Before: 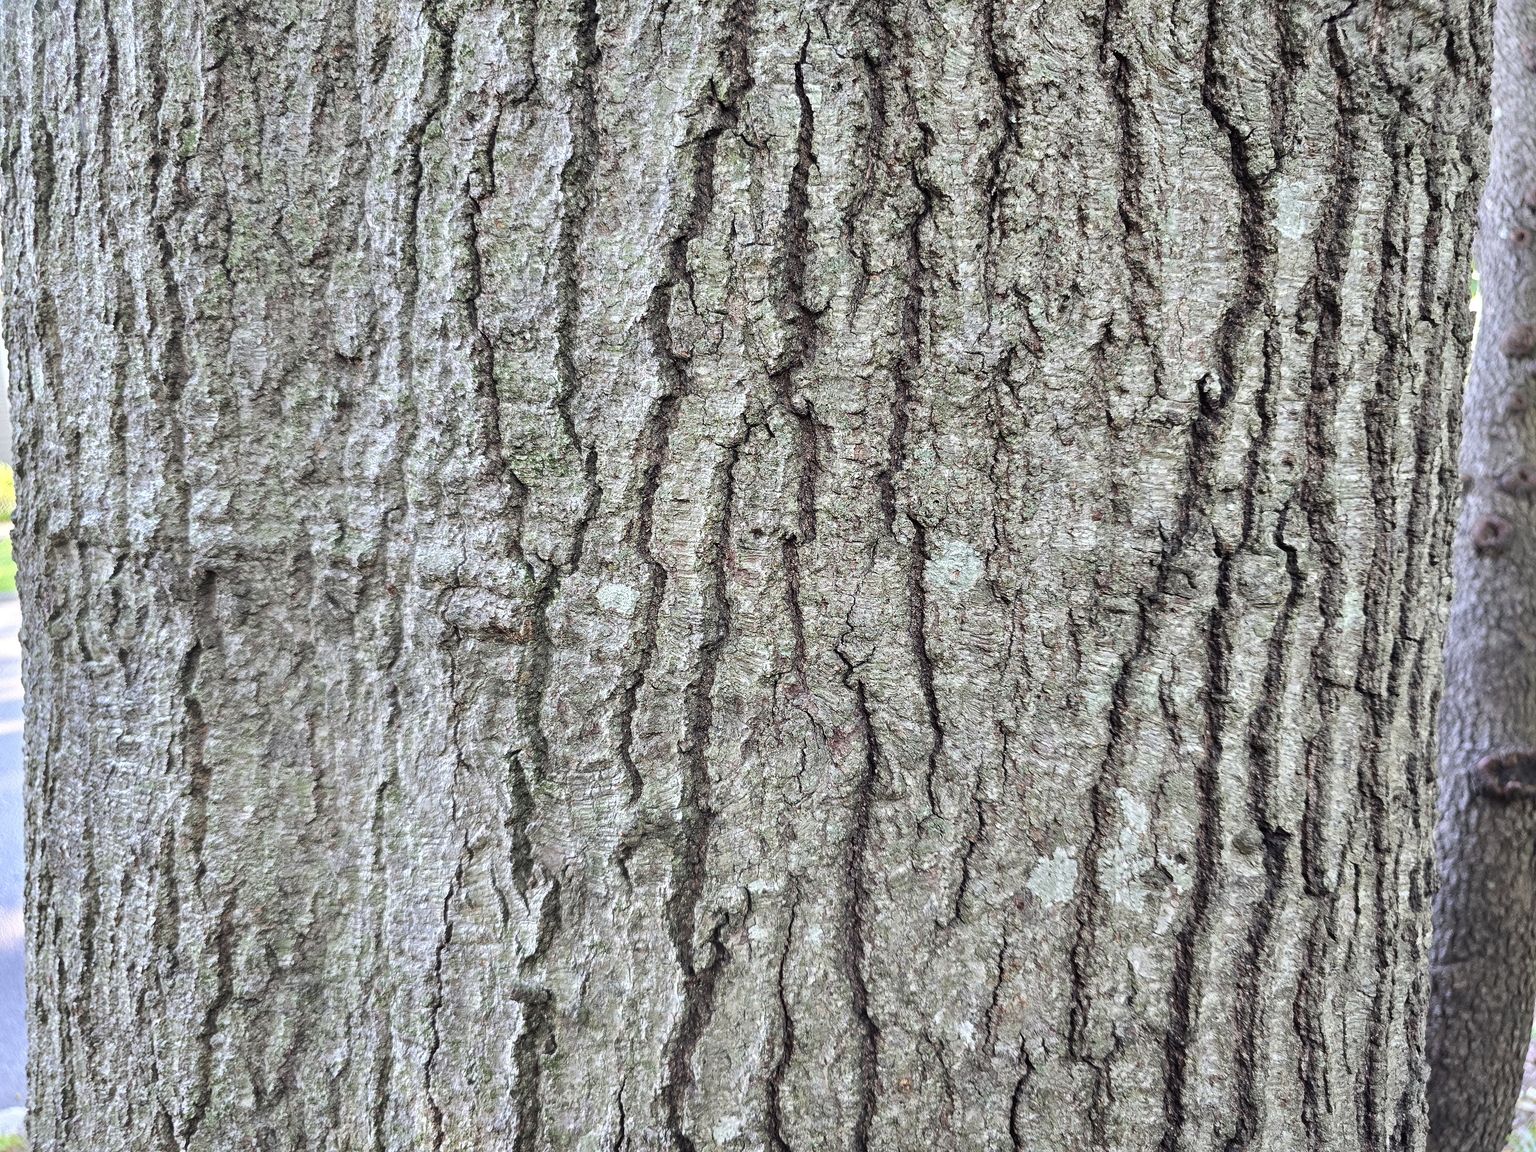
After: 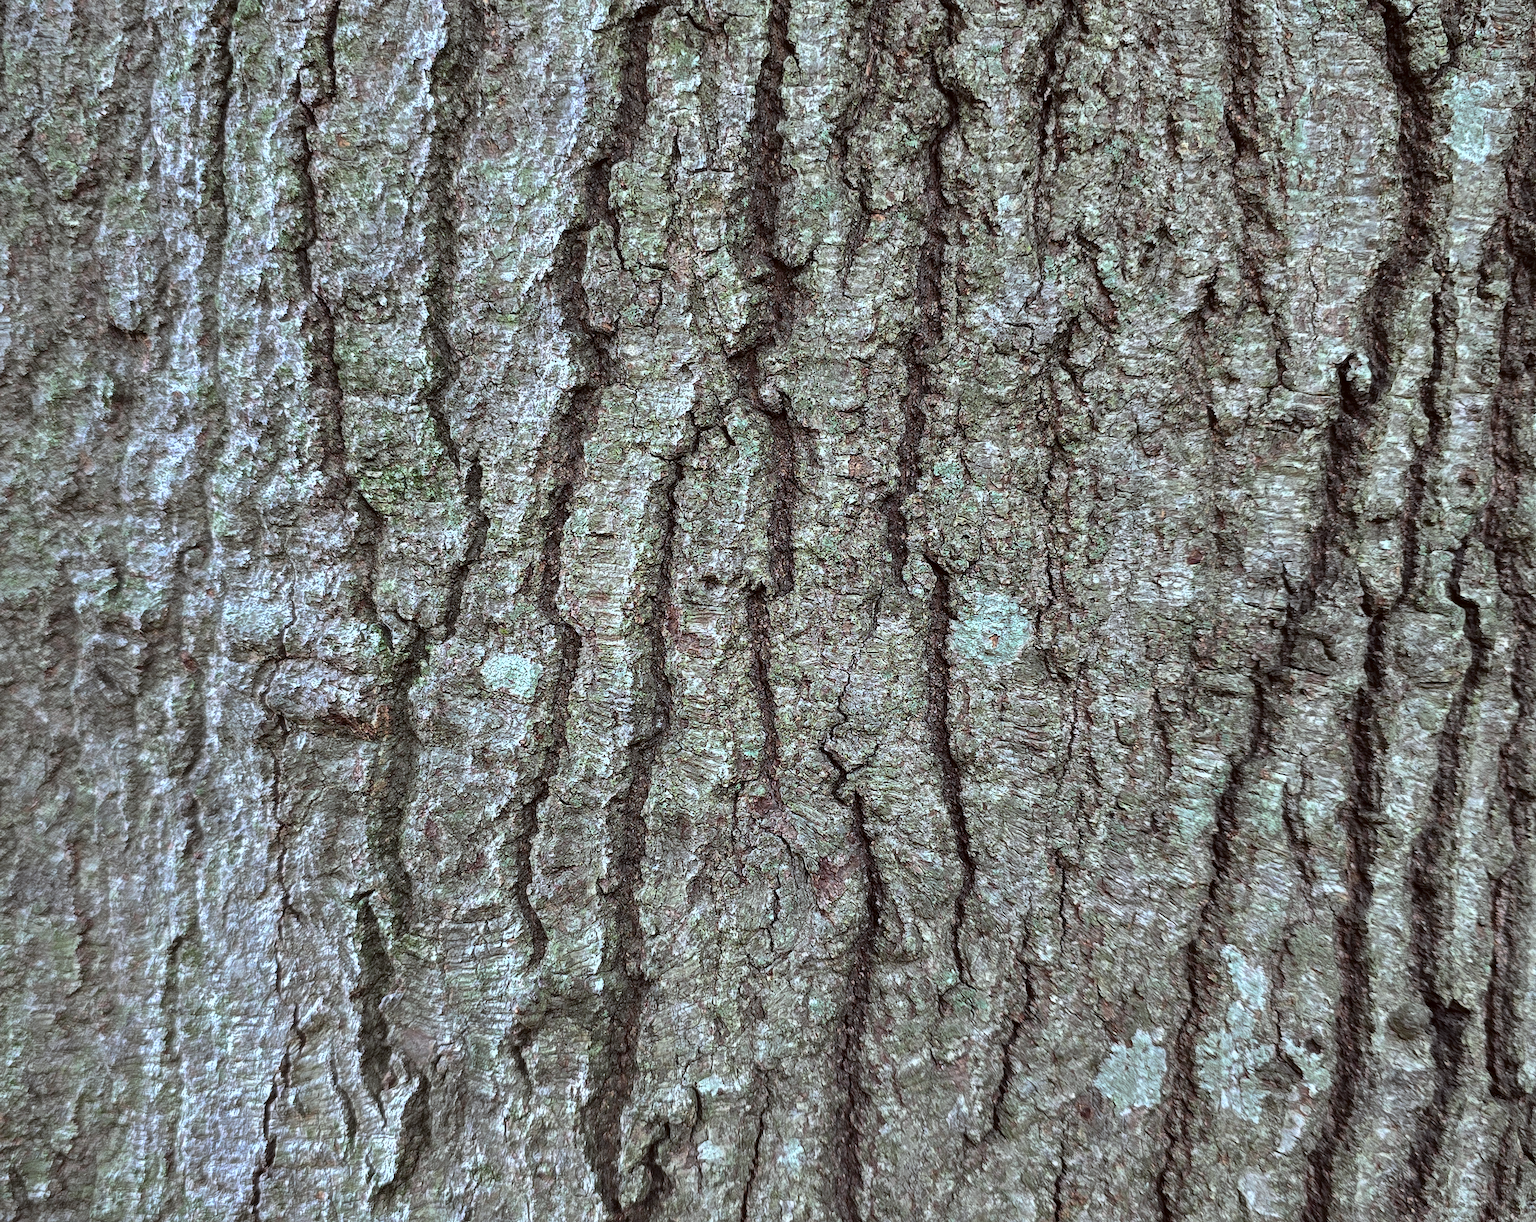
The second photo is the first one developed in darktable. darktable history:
base curve: curves: ch0 [(0, 0) (0.595, 0.418) (1, 1)], preserve colors none
crop and rotate: left 16.876%, top 10.893%, right 12.969%, bottom 14.671%
color correction: highlights a* -3.59, highlights b* -7.03, shadows a* 3.19, shadows b* 5.38
